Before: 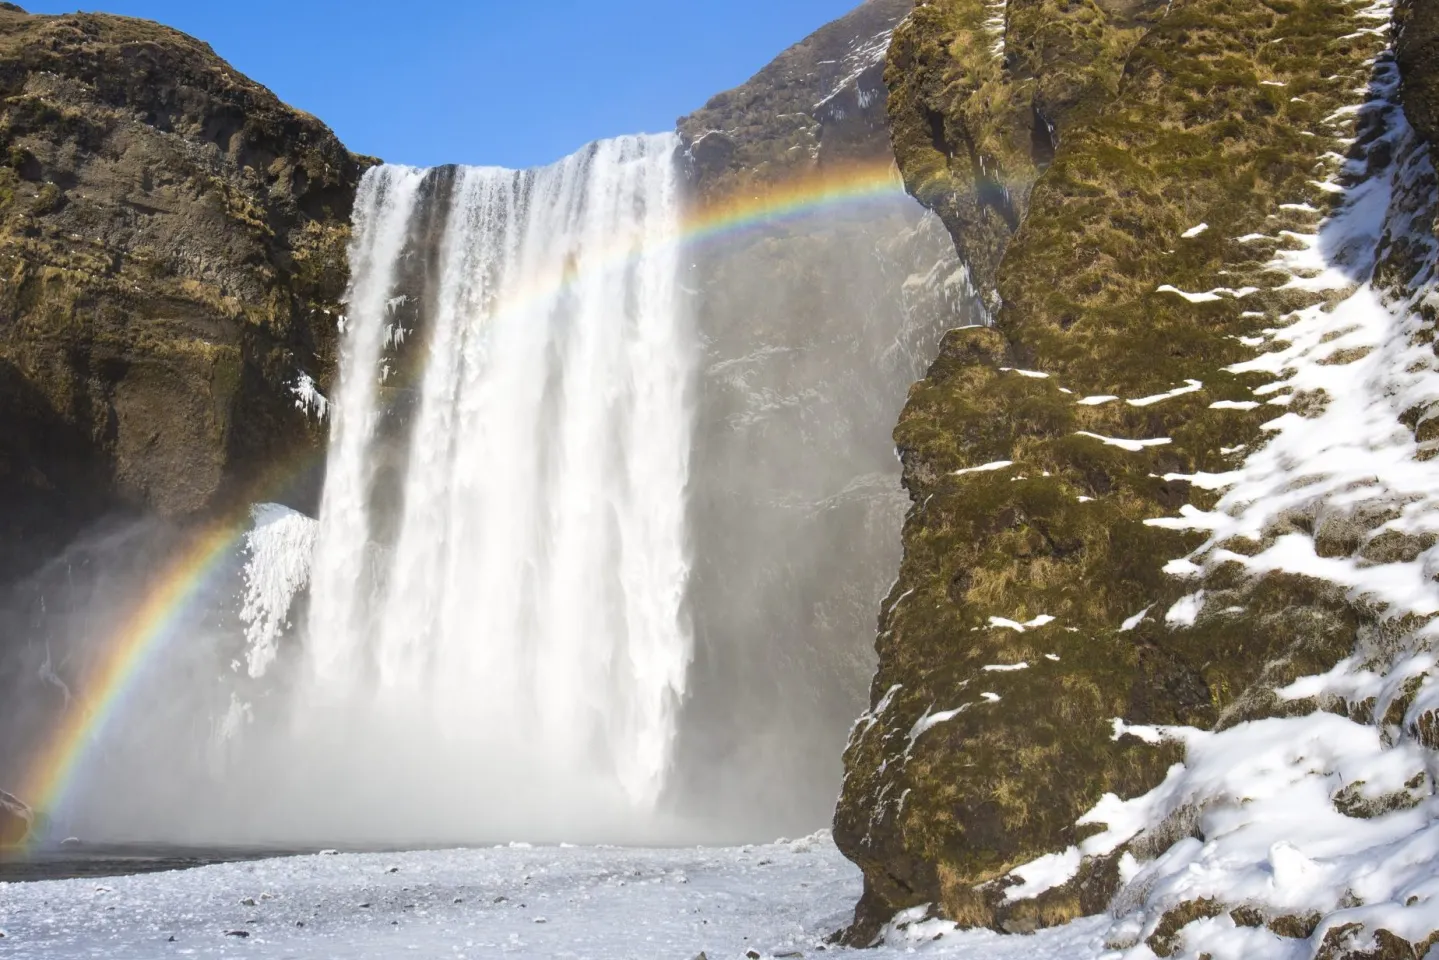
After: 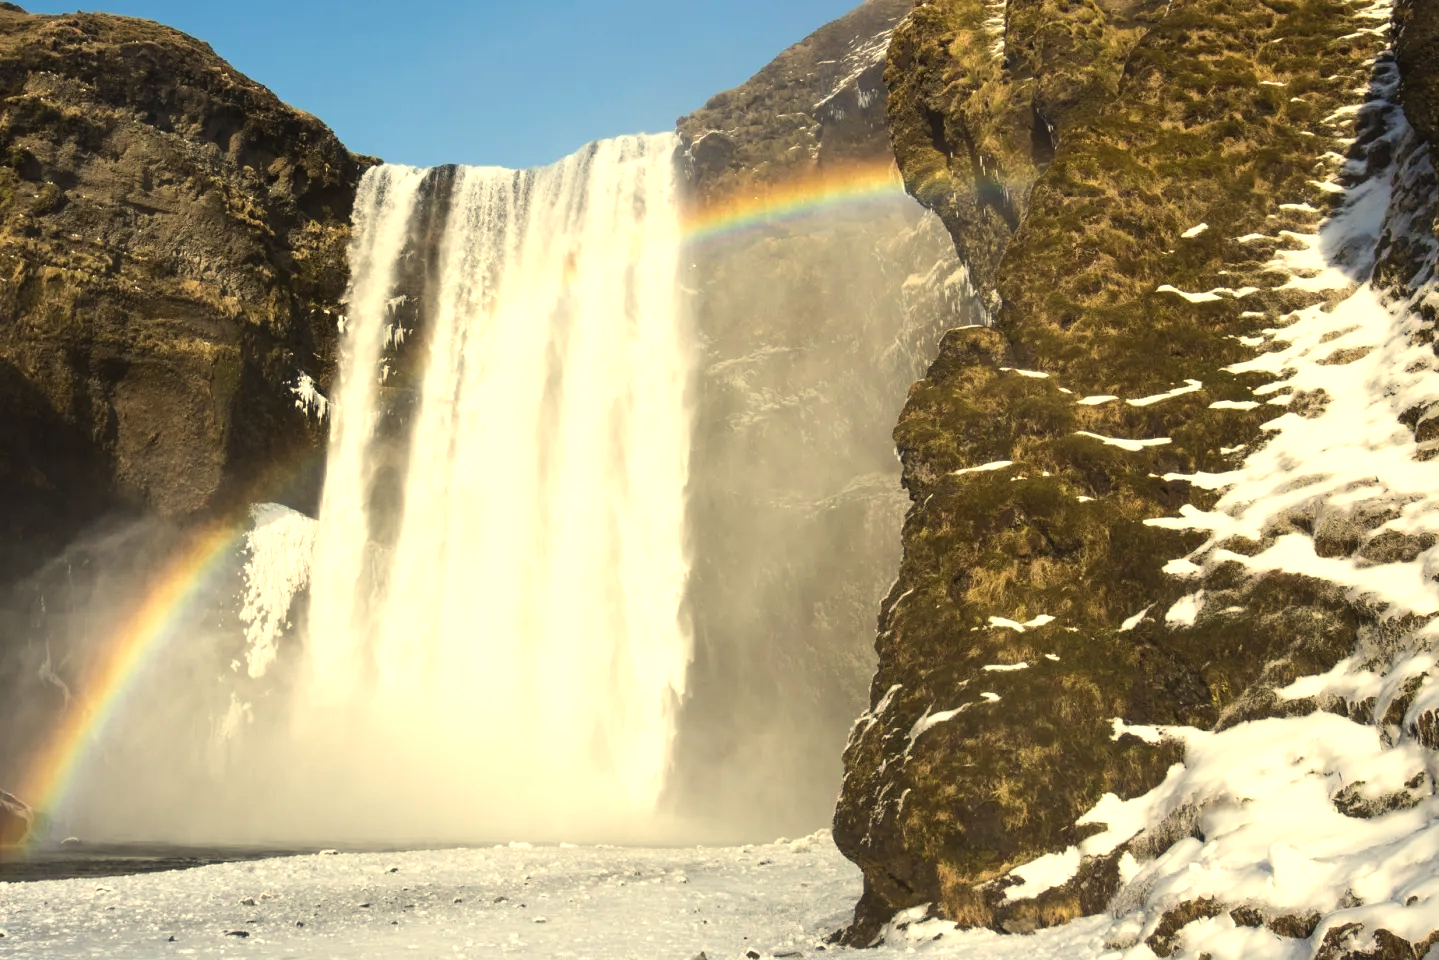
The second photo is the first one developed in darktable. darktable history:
white balance: red 1.08, blue 0.791
tone equalizer: -8 EV -0.417 EV, -7 EV -0.389 EV, -6 EV -0.333 EV, -5 EV -0.222 EV, -3 EV 0.222 EV, -2 EV 0.333 EV, -1 EV 0.389 EV, +0 EV 0.417 EV, edges refinement/feathering 500, mask exposure compensation -1.57 EV, preserve details no
